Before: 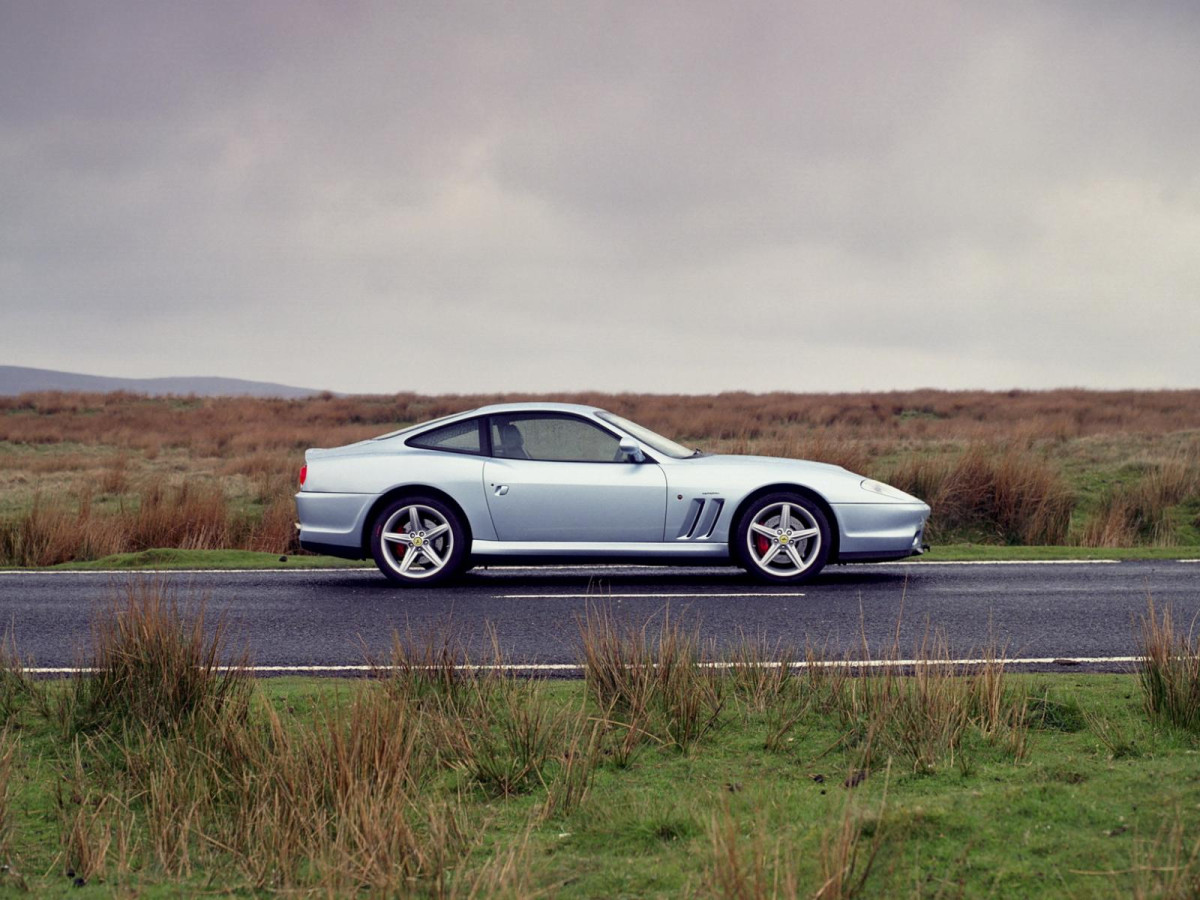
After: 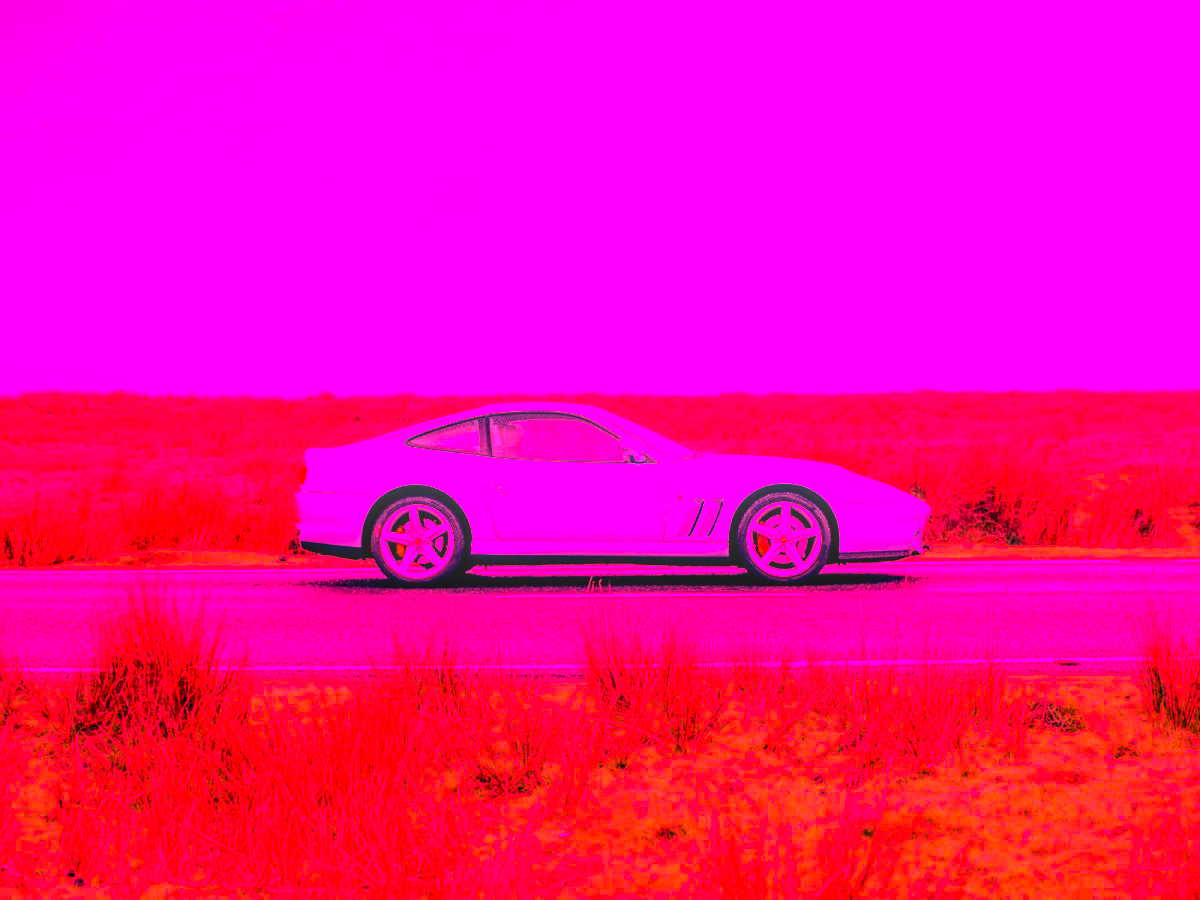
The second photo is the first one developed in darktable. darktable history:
color correction: highlights b* 3
local contrast: on, module defaults
white balance: red 4.26, blue 1.802
color balance rgb: perceptual saturation grading › global saturation 20%, global vibrance 20%
